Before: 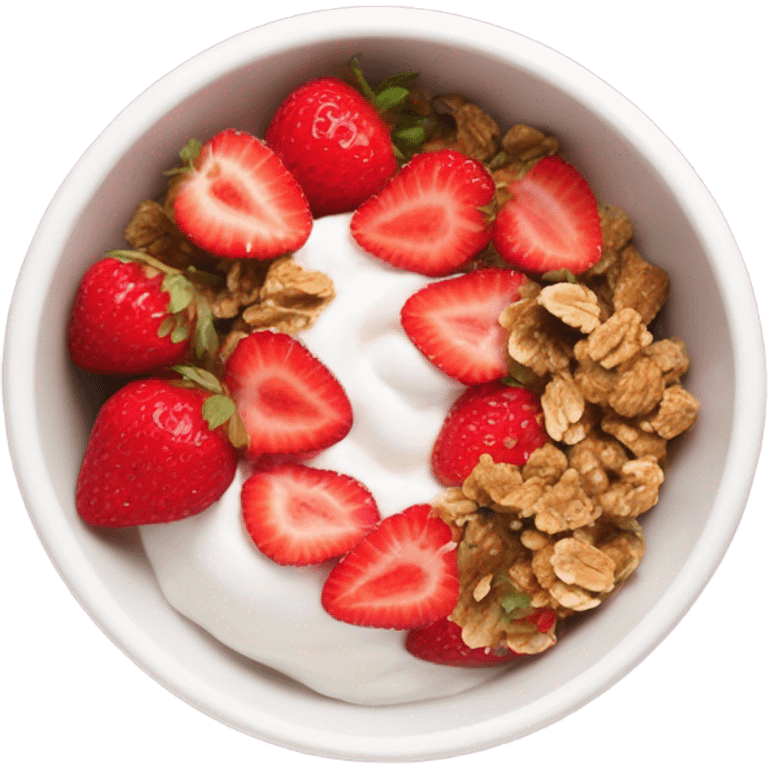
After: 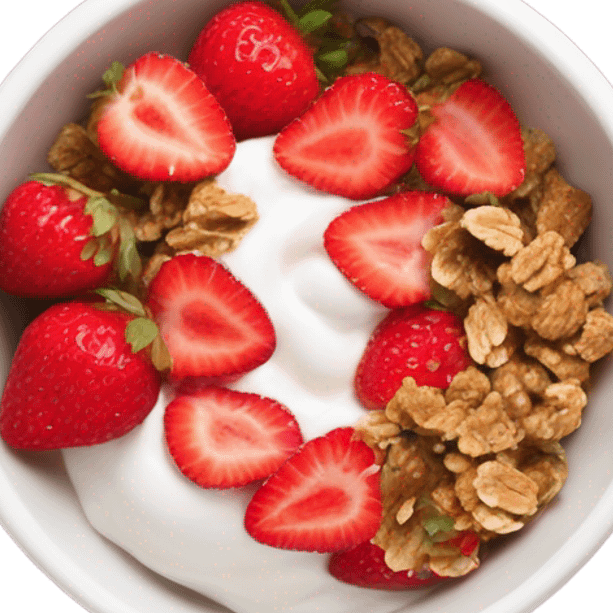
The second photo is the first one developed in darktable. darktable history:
crop and rotate: left 10.071%, top 10.071%, right 10.02%, bottom 10.02%
shadows and highlights: shadows 29.61, highlights -30.47, low approximation 0.01, soften with gaussian
